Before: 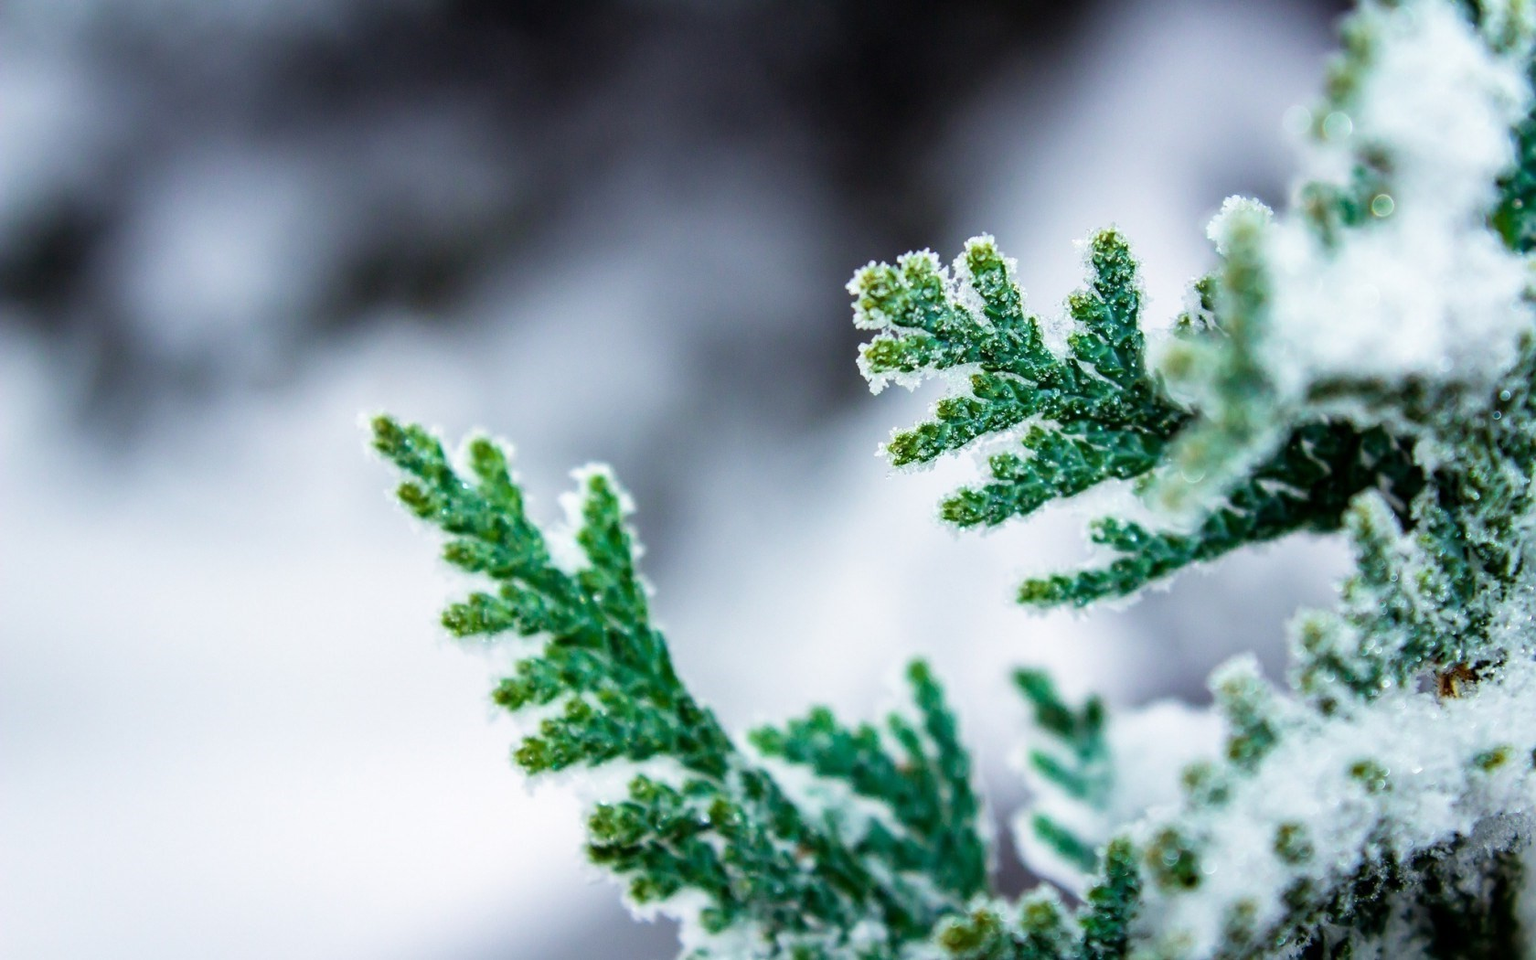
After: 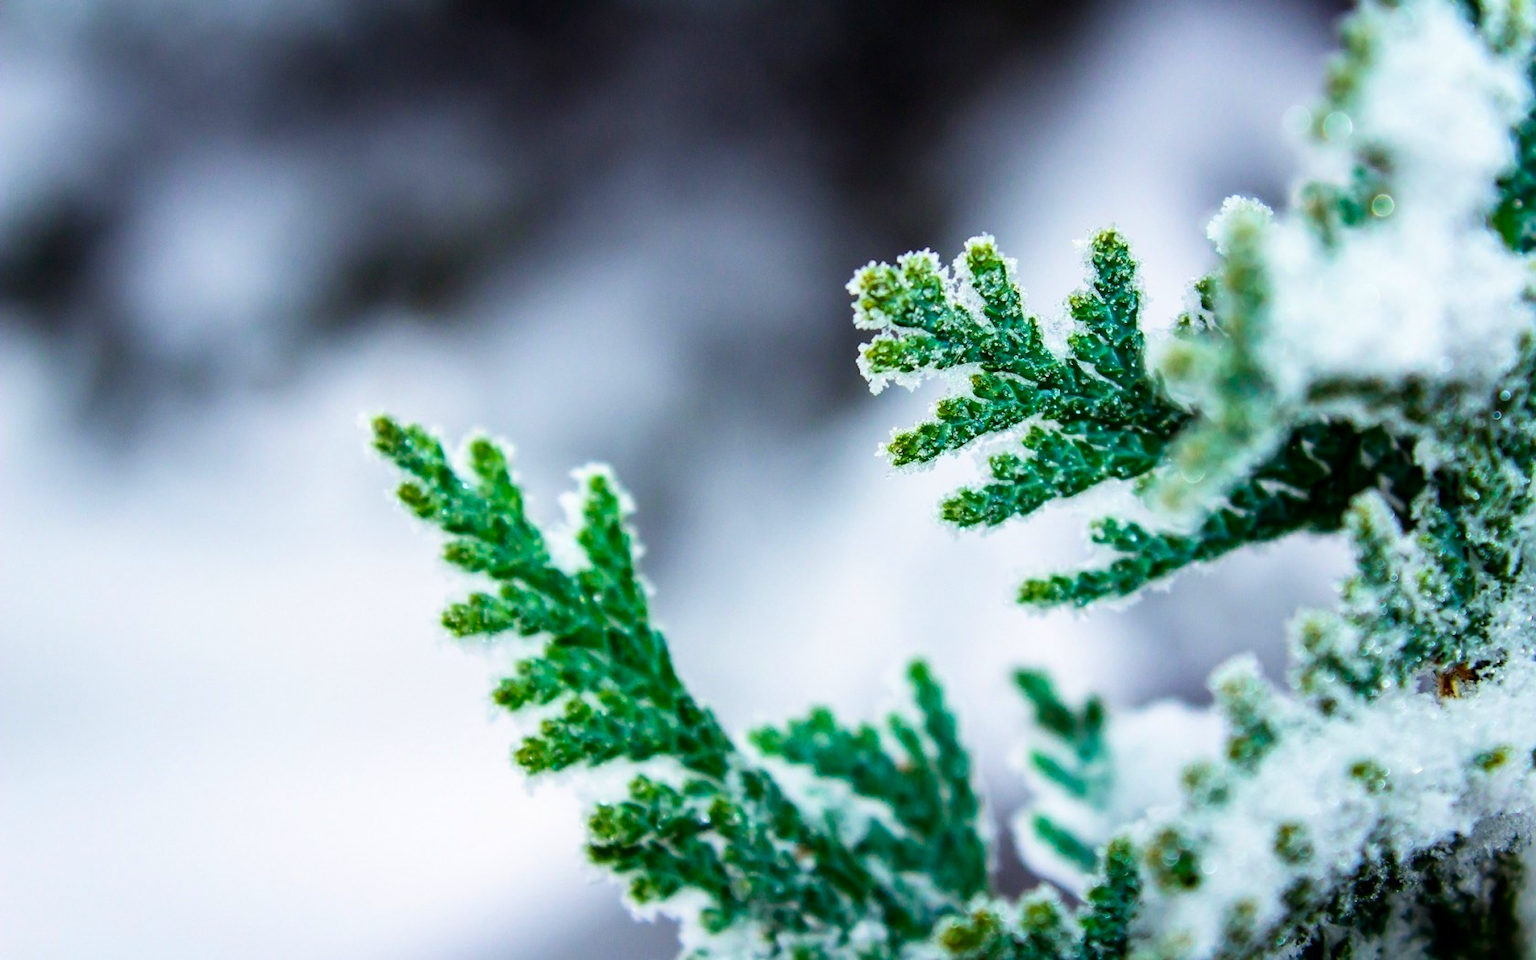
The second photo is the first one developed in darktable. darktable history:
contrast brightness saturation: contrast 0.095, saturation 0.279
